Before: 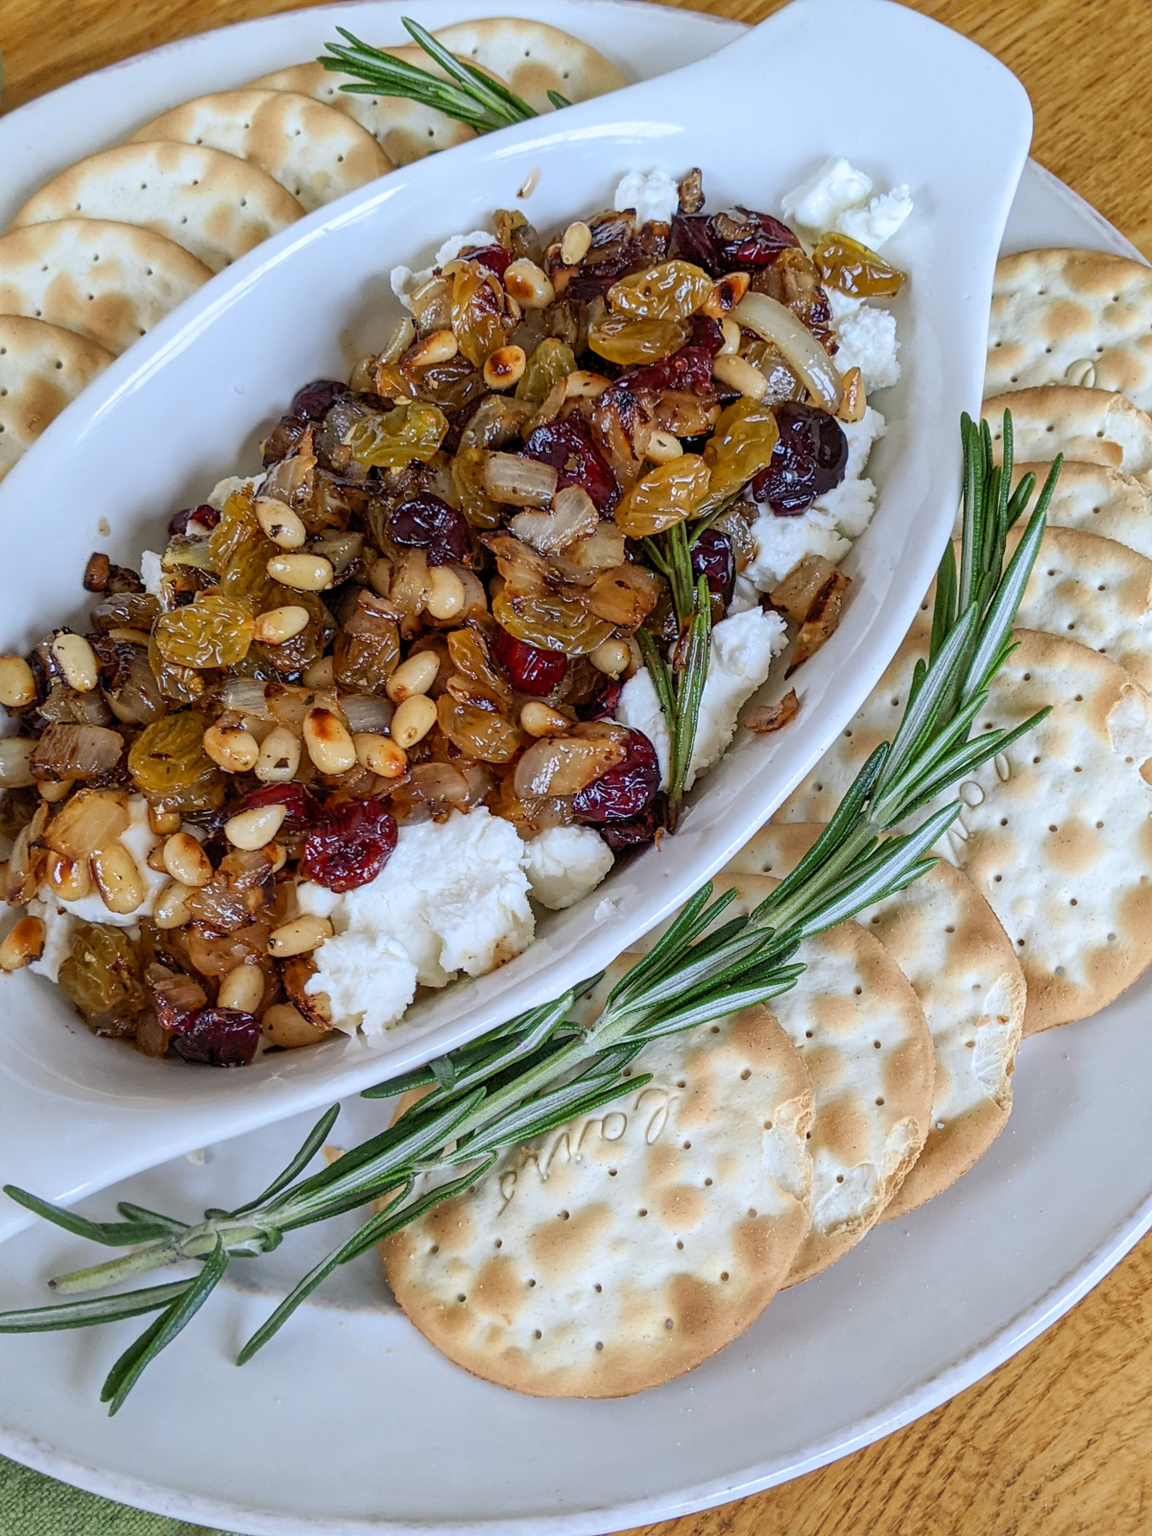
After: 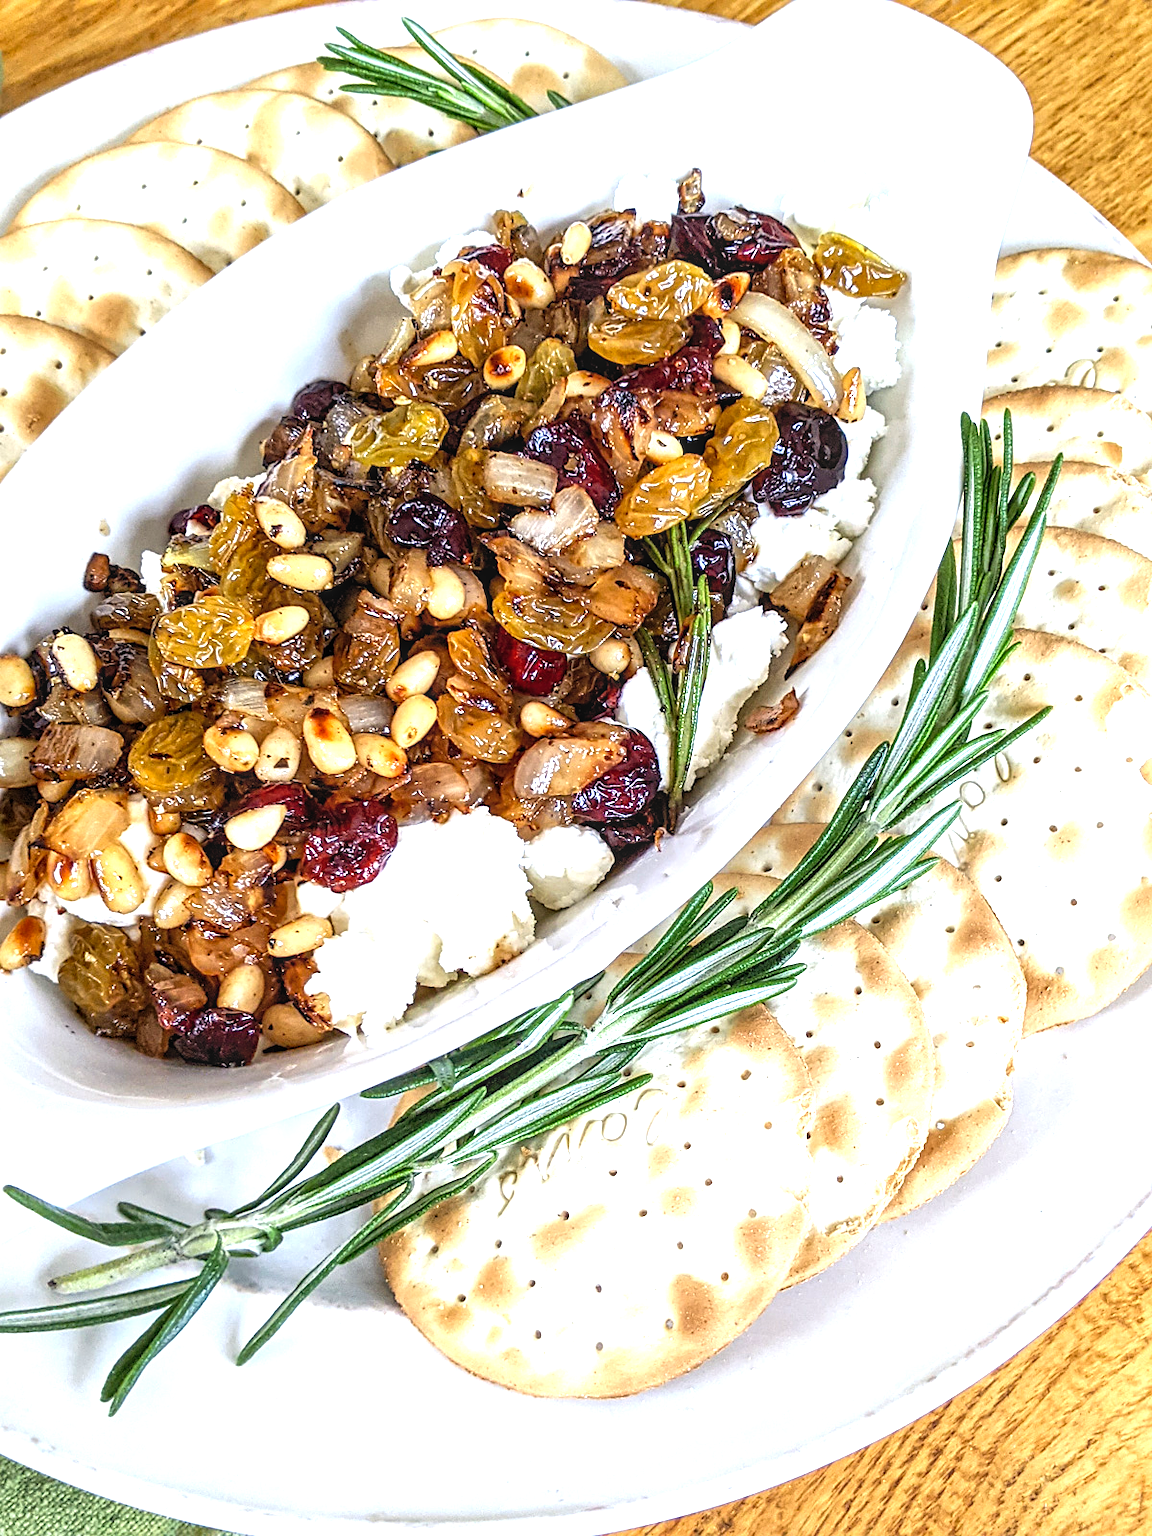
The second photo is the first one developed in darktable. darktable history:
levels: levels [0.012, 0.367, 0.697]
local contrast: on, module defaults
sharpen: amount 0.204
